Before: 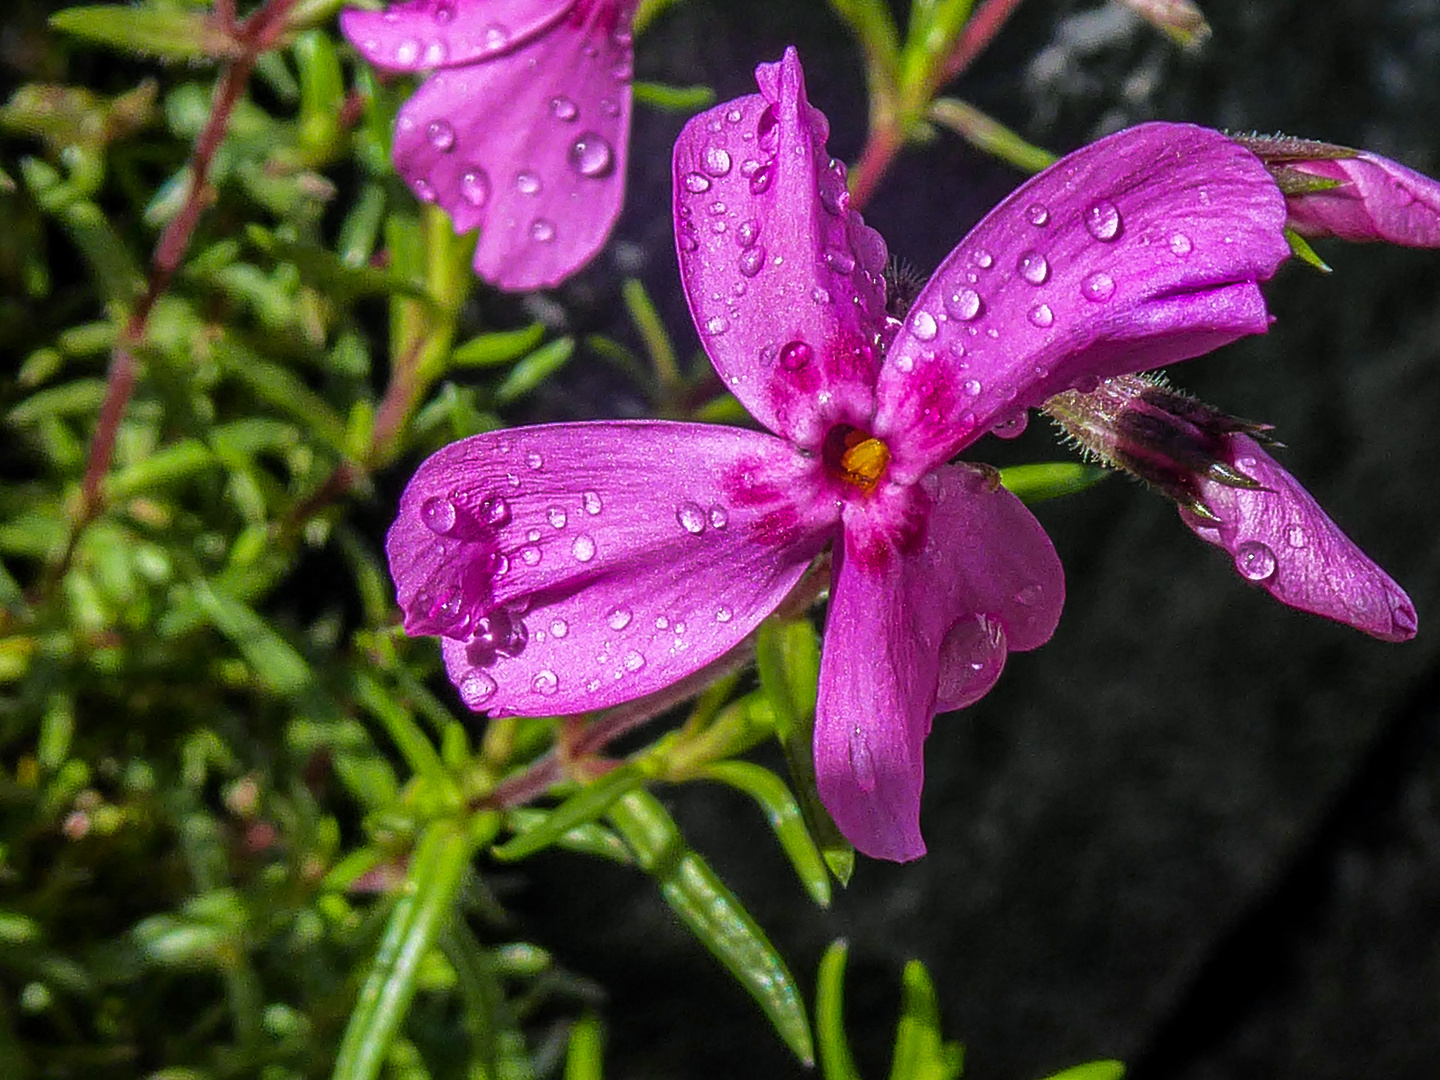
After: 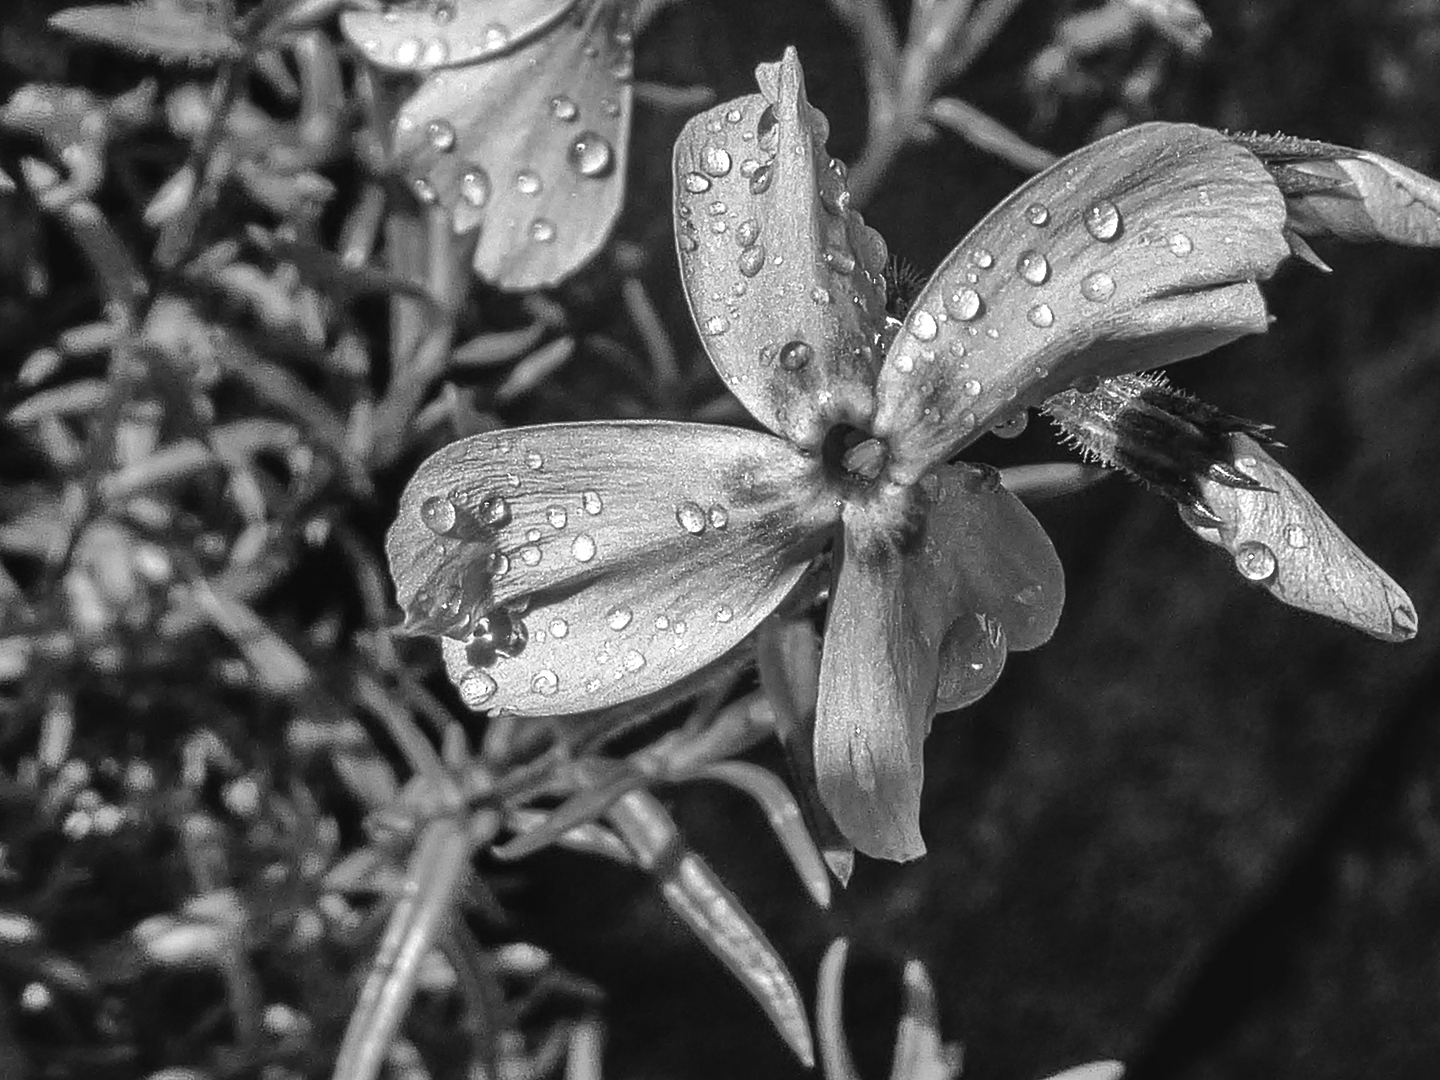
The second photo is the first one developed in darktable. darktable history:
shadows and highlights: soften with gaussian
color balance rgb: global offset › luminance 0.515%, perceptual saturation grading › global saturation 30.985%, contrast 15.112%
tone equalizer: edges refinement/feathering 500, mask exposure compensation -1.57 EV, preserve details no
color calibration: output gray [0.21, 0.42, 0.37, 0], illuminant as shot in camera, x 0.384, y 0.38, temperature 3972.35 K
